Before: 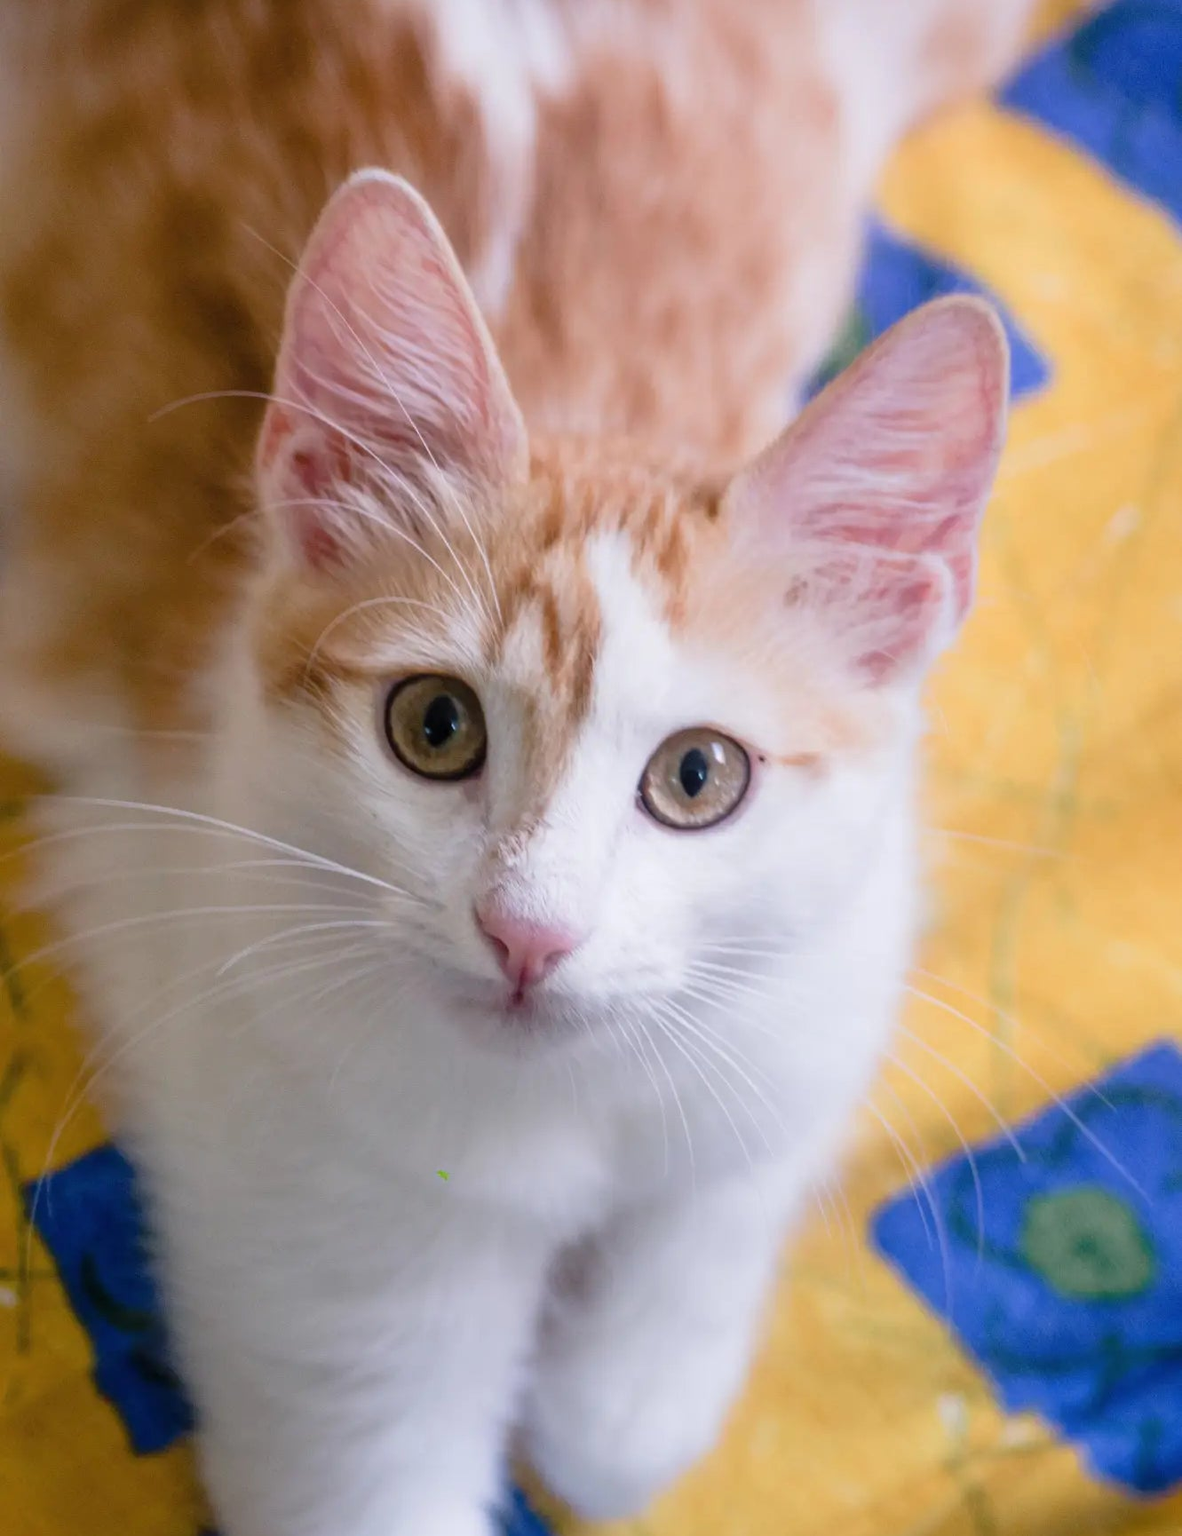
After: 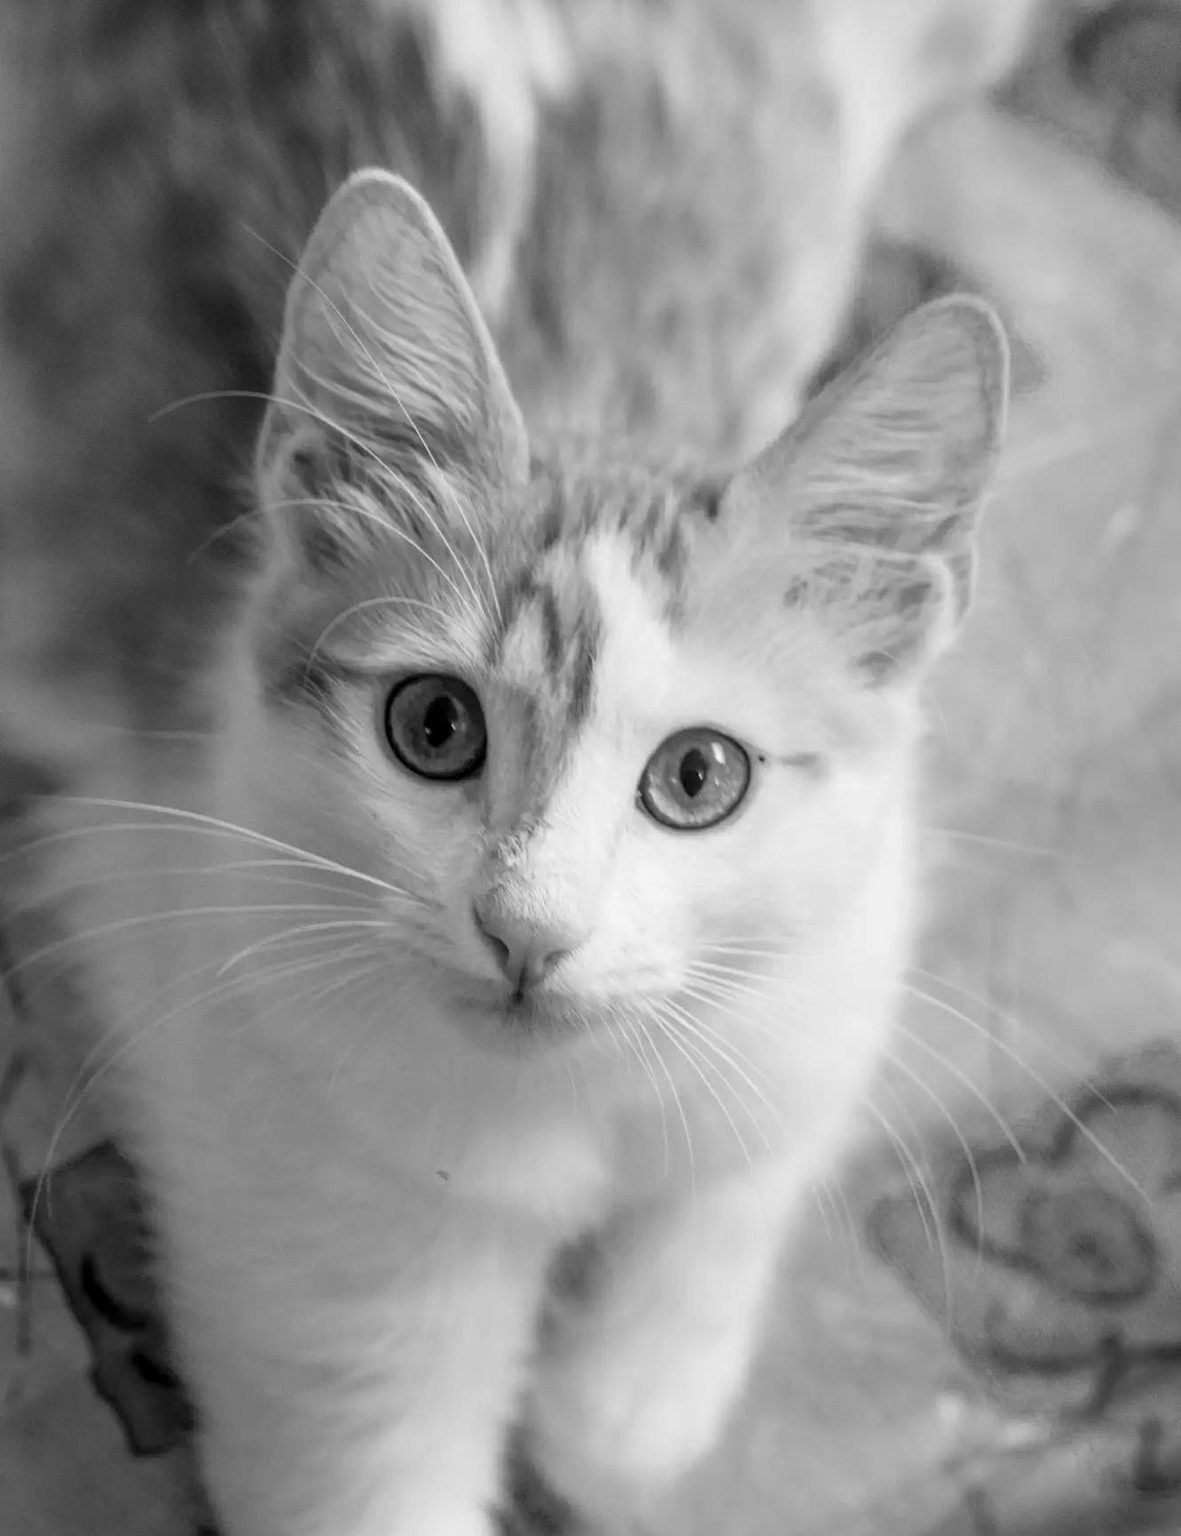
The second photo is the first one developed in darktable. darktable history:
color zones: curves: ch0 [(0.018, 0.548) (0.197, 0.654) (0.425, 0.447) (0.605, 0.658) (0.732, 0.579)]; ch1 [(0.105, 0.531) (0.224, 0.531) (0.386, 0.39) (0.618, 0.456) (0.732, 0.456) (0.956, 0.421)]; ch2 [(0.039, 0.583) (0.215, 0.465) (0.399, 0.544) (0.465, 0.548) (0.614, 0.447) (0.724, 0.43) (0.882, 0.623) (0.956, 0.632)]
local contrast: on, module defaults
color calibration: output gray [0.22, 0.42, 0.37, 0], illuminant same as pipeline (D50), adaptation XYZ, x 0.346, y 0.359, temperature 5011.89 K, saturation algorithm version 1 (2020)
velvia: on, module defaults
